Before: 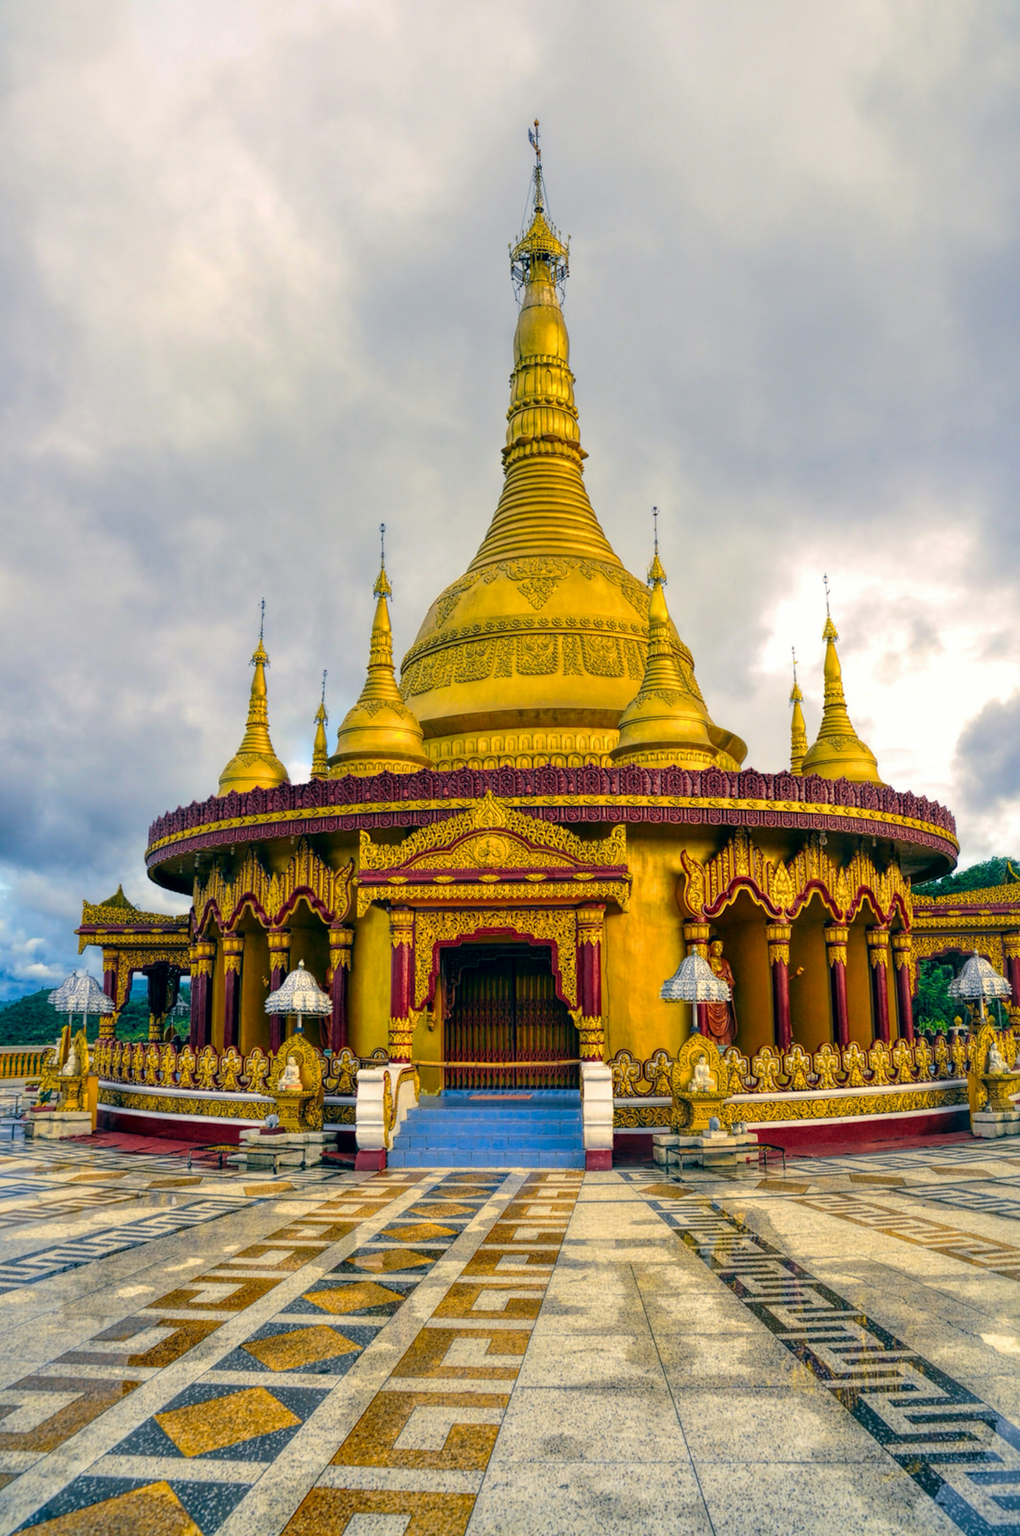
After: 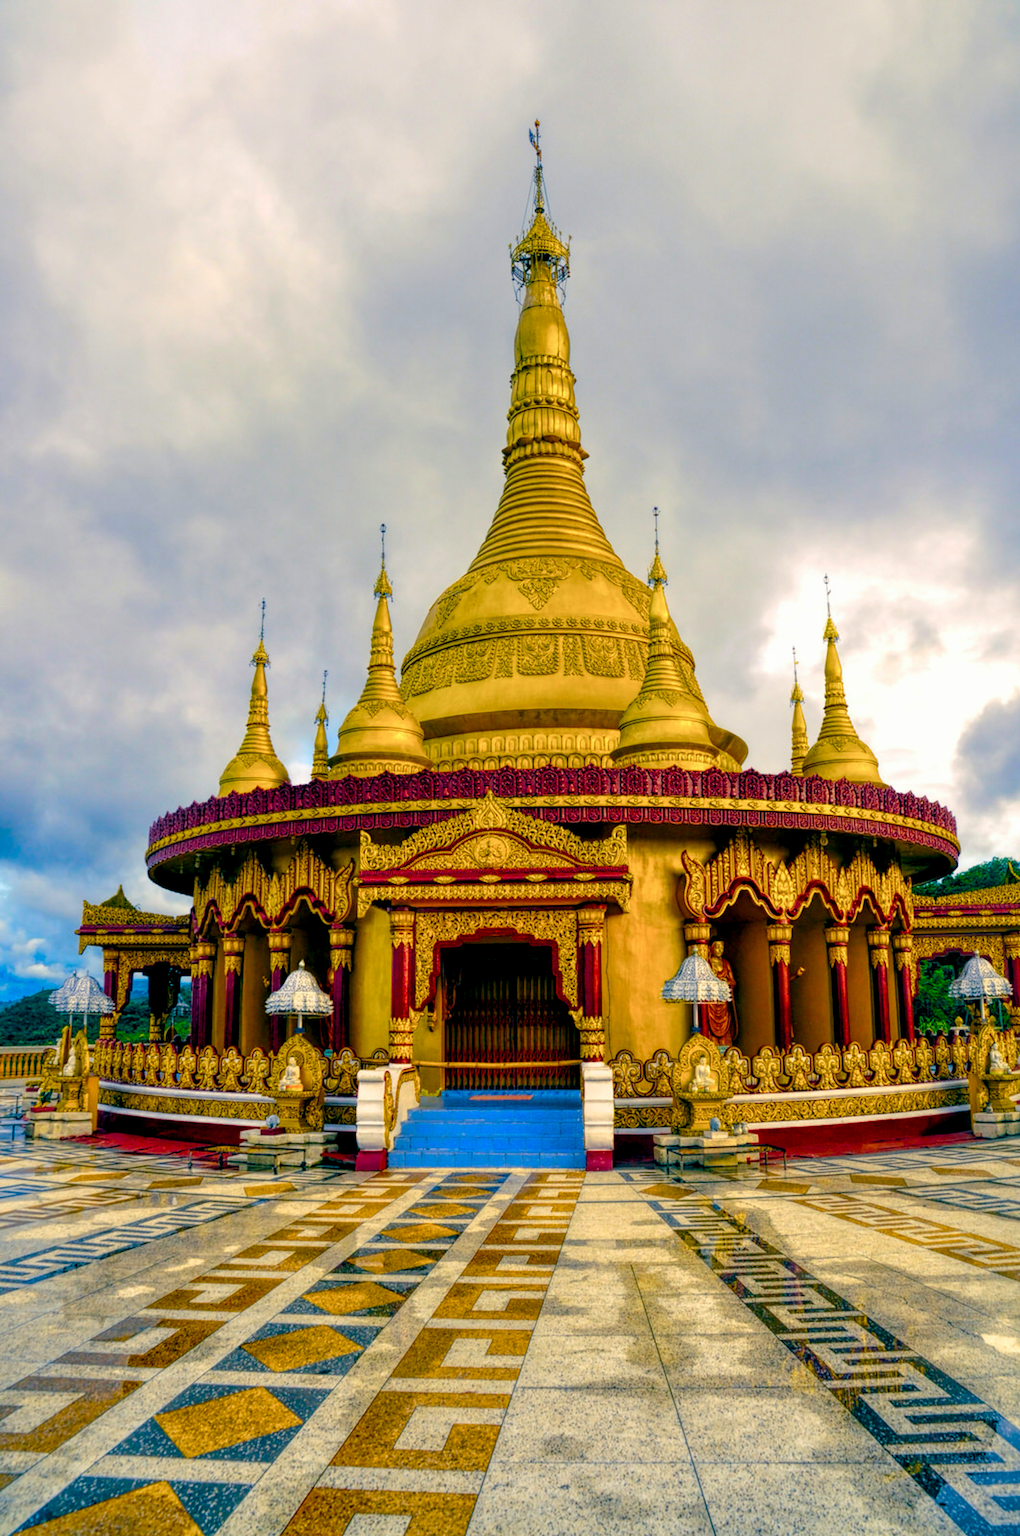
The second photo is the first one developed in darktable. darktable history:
color balance rgb: global offset › luminance -0.904%, linear chroma grading › global chroma 41.832%, perceptual saturation grading › global saturation 20%, perceptual saturation grading › highlights -49.7%, perceptual saturation grading › shadows 25.331%, global vibrance 20%
